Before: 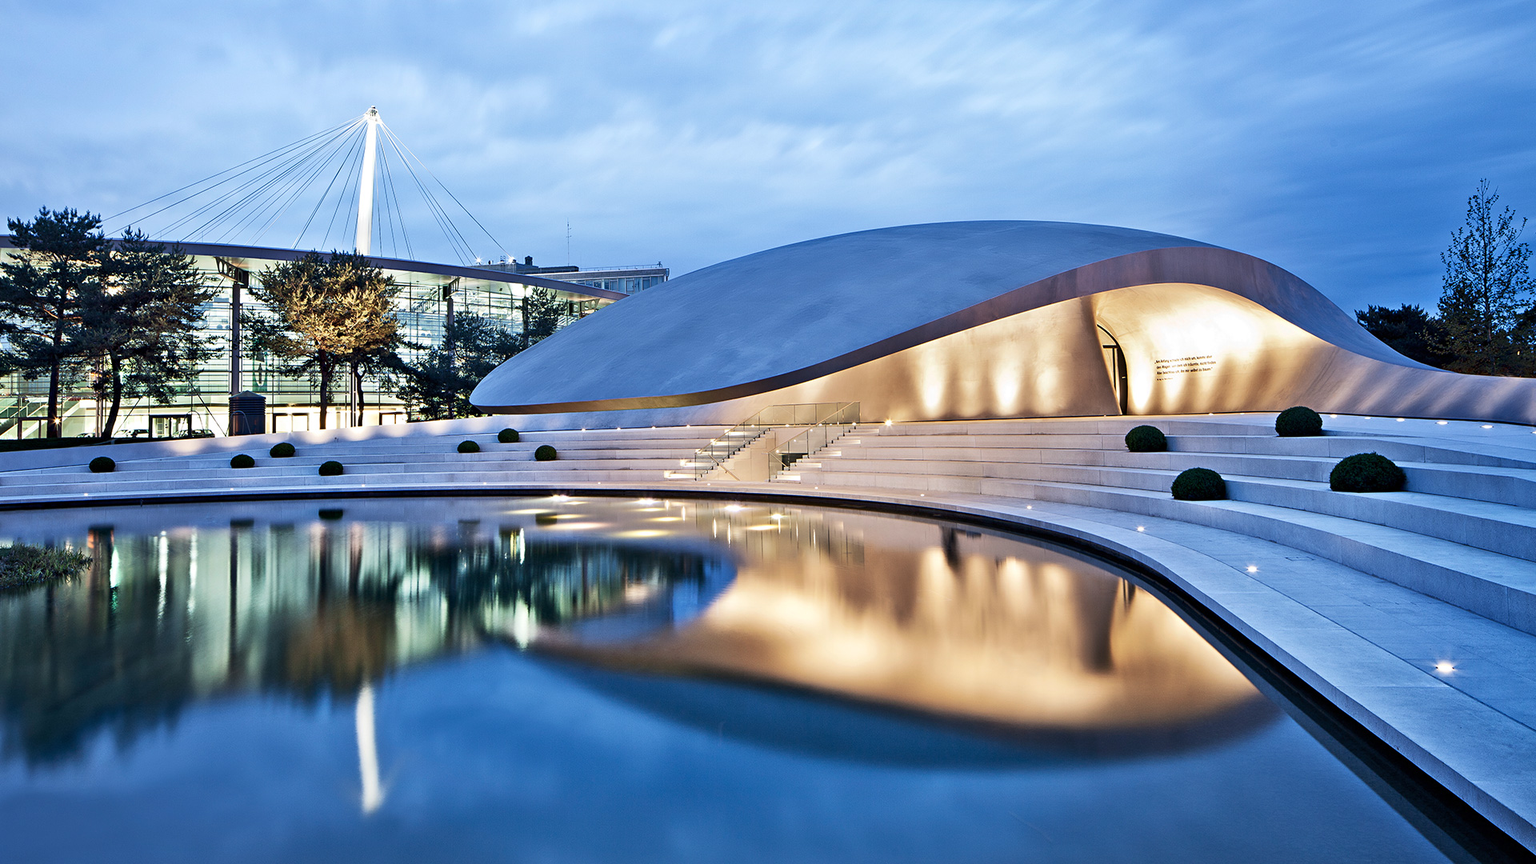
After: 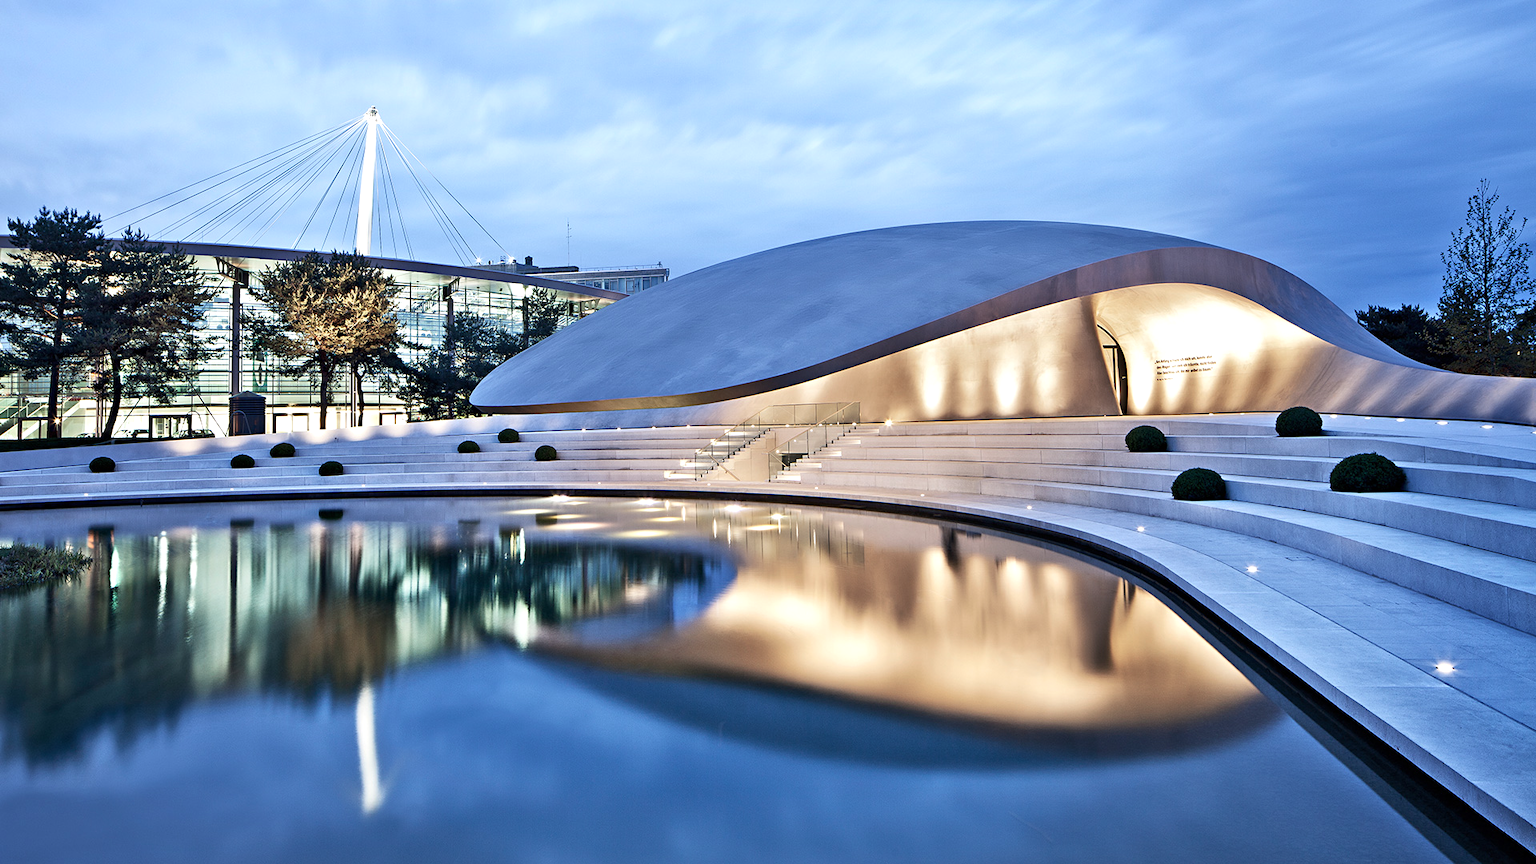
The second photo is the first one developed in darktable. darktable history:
color zones: curves: ch0 [(0, 0.5) (0.143, 0.5) (0.286, 0.5) (0.429, 0.504) (0.571, 0.5) (0.714, 0.509) (0.857, 0.5) (1, 0.5)]; ch1 [(0, 0.425) (0.143, 0.425) (0.286, 0.375) (0.429, 0.405) (0.571, 0.5) (0.714, 0.47) (0.857, 0.425) (1, 0.435)]; ch2 [(0, 0.5) (0.143, 0.5) (0.286, 0.5) (0.429, 0.517) (0.571, 0.5) (0.714, 0.51) (0.857, 0.5) (1, 0.5)]
levels: levels [0, 0.476, 0.951]
